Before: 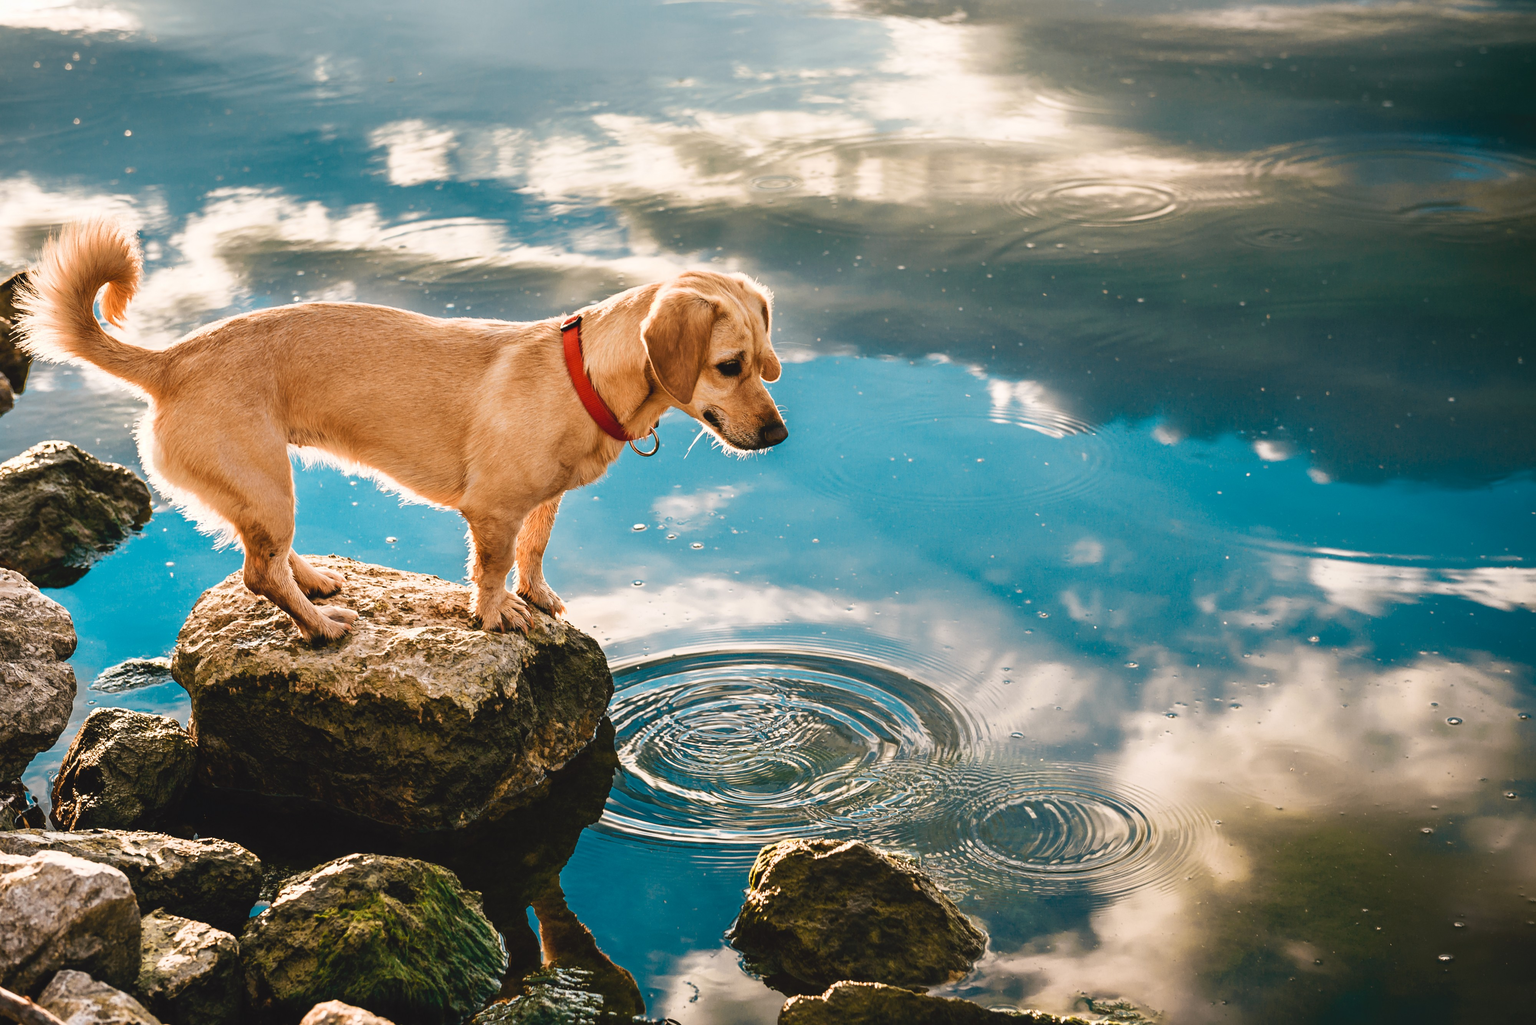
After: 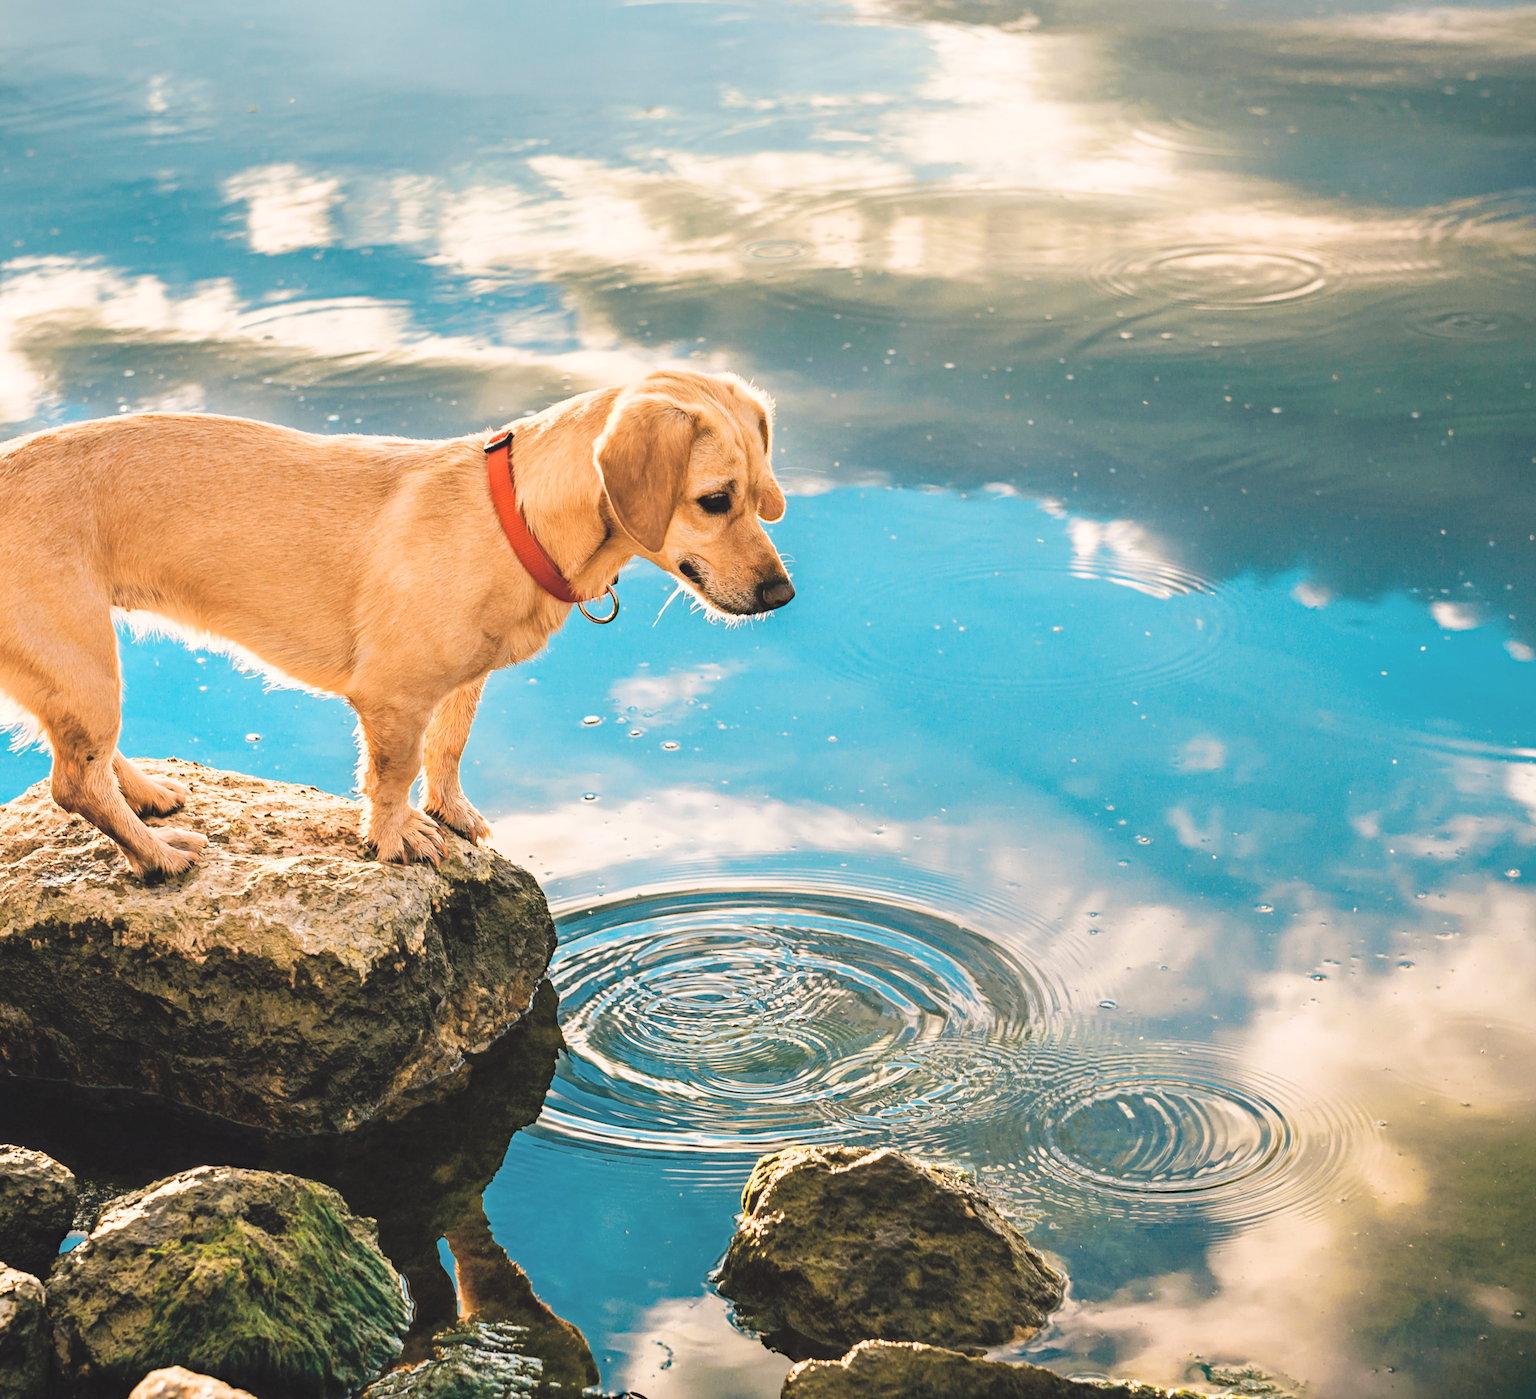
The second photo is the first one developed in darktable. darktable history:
global tonemap: drago (0.7, 100)
crop: left 13.443%, right 13.31%
haze removal: strength 0.29, distance 0.25, compatibility mode true, adaptive false
